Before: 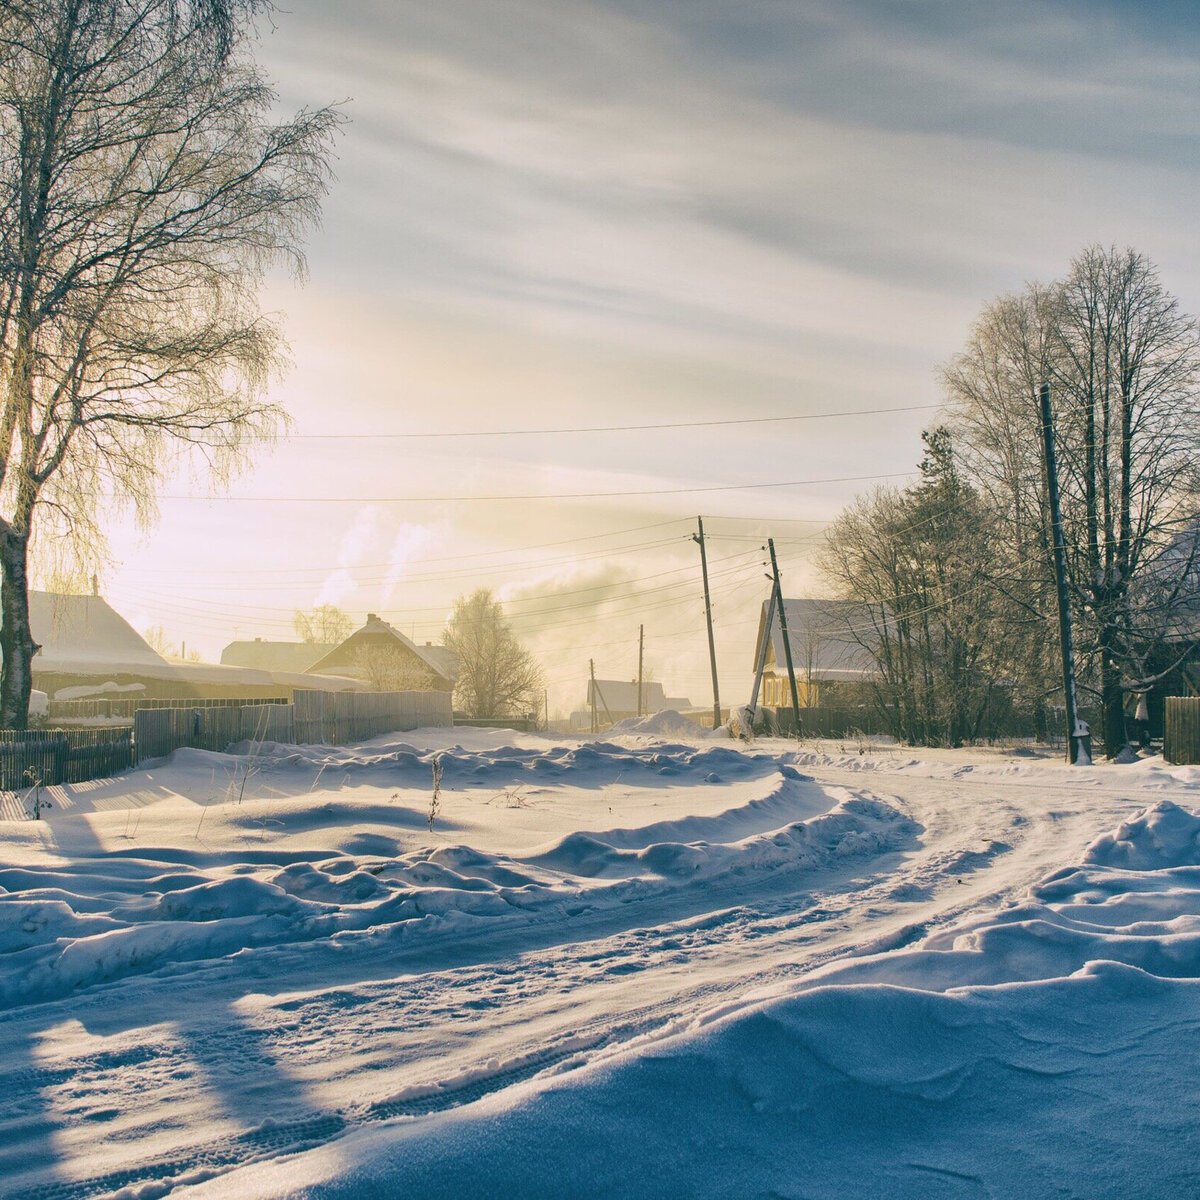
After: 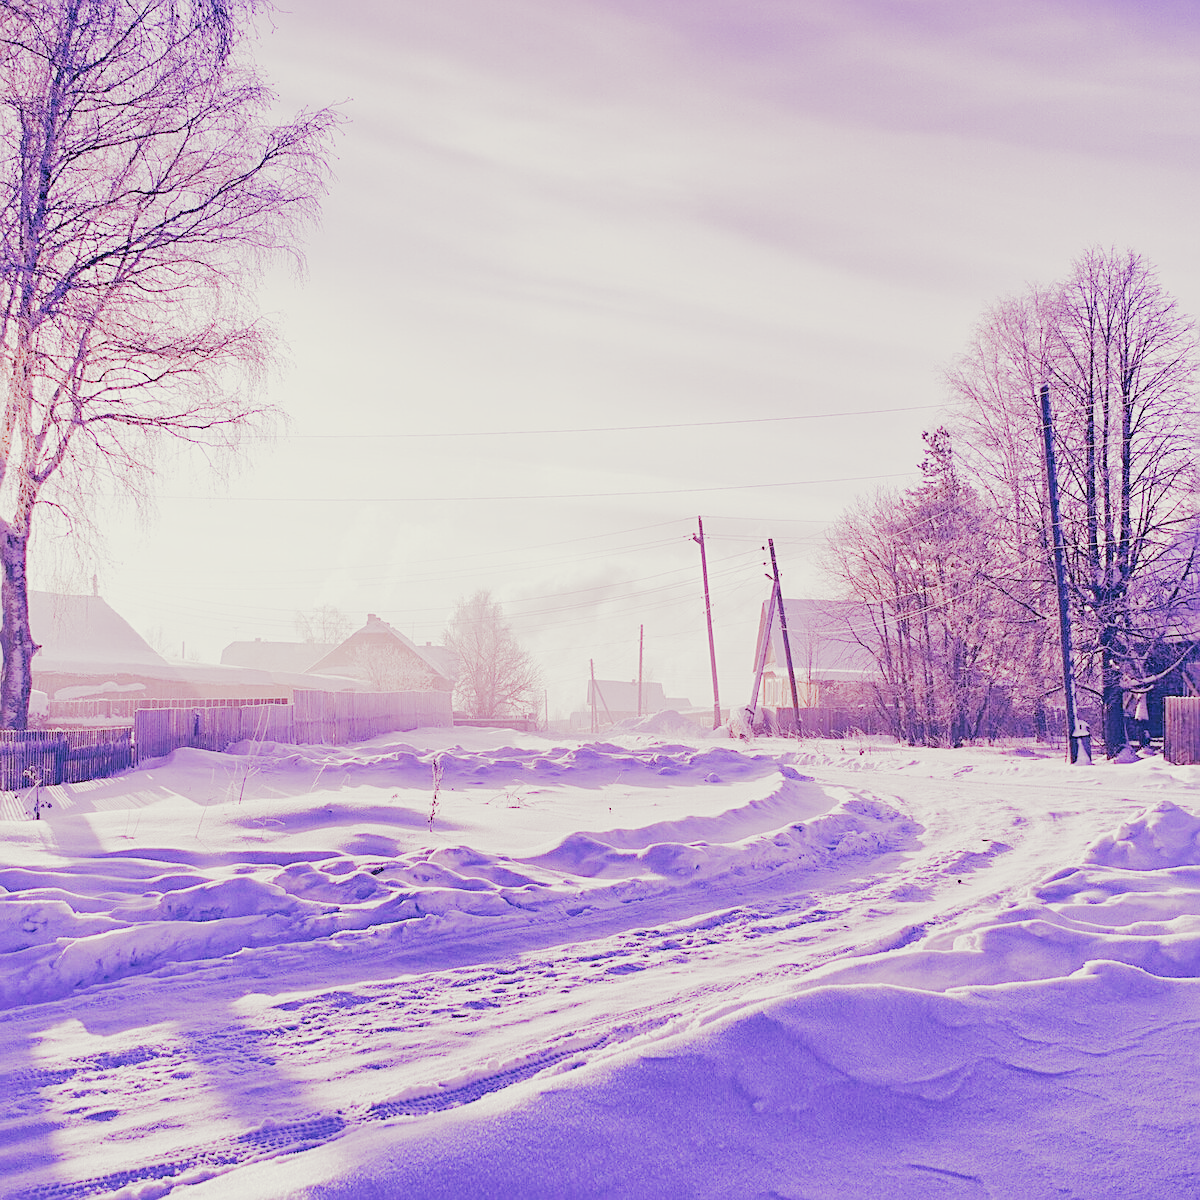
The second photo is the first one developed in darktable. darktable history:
sharpen: on, module defaults
white balance: red 1.944, blue 2.384
base curve: preserve colors none
filmic: grey point source 11.56, black point source -6.69, white point source 4.9, grey point target 18, white point target 100, output power 2.2, latitude stops 2, contrast 1.6, saturation 100, global saturation 100, balance 4.16
color correction: highlights a* -4.28, highlights b* 6.53
